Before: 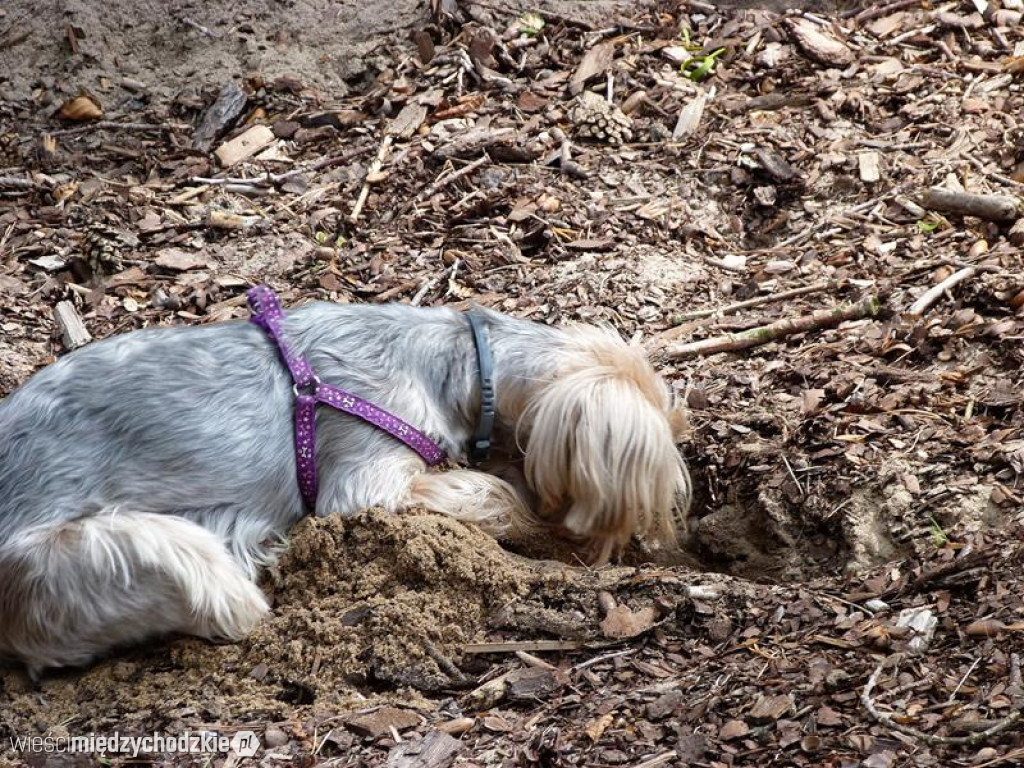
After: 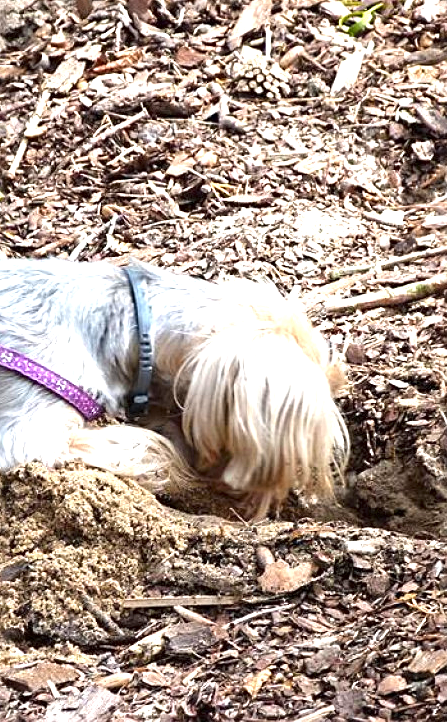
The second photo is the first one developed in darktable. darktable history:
sharpen: radius 2.489, amount 0.328
contrast brightness saturation: contrast 0.035, saturation 0.066
exposure: black level correction 0, exposure 1.096 EV, compensate exposure bias true, compensate highlight preservation false
crop: left 33.414%, top 5.932%, right 22.891%
